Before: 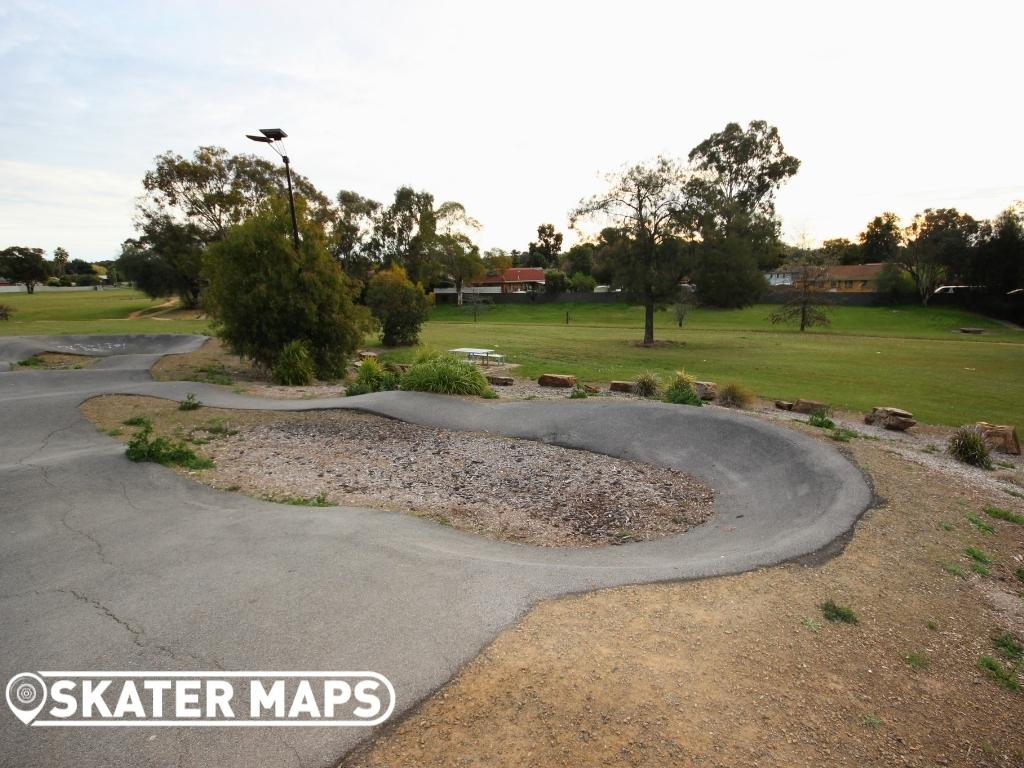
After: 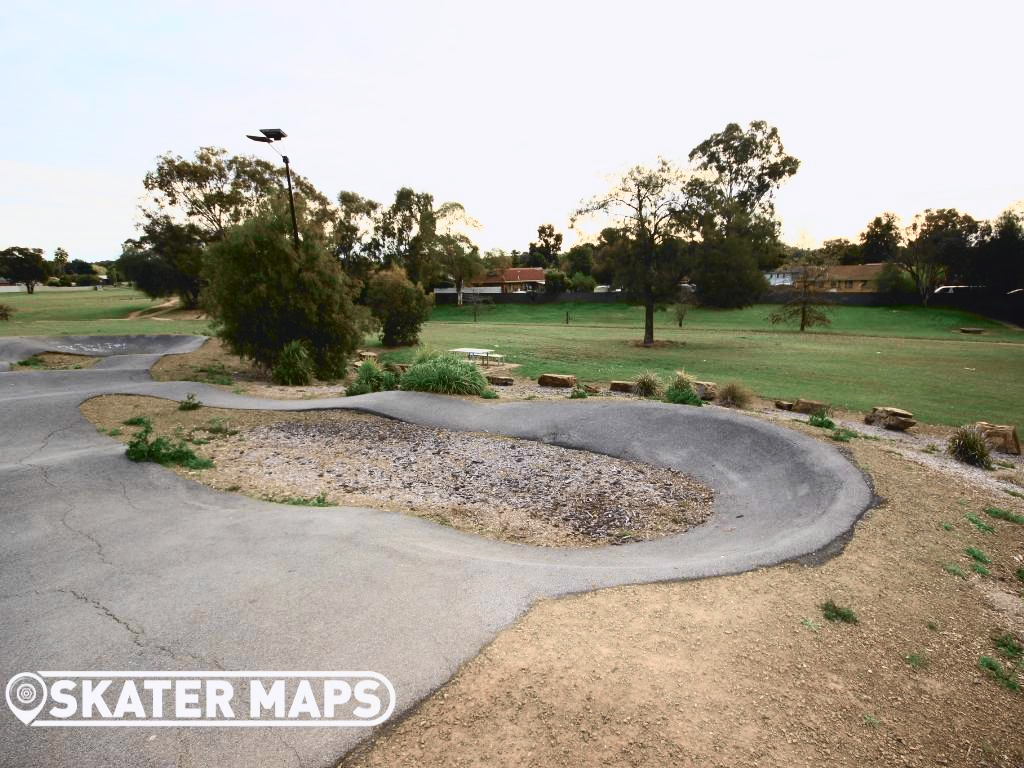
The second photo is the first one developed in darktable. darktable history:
tone curve: curves: ch0 [(0, 0.039) (0.104, 0.094) (0.285, 0.301) (0.673, 0.796) (0.845, 0.932) (0.994, 0.971)]; ch1 [(0, 0) (0.356, 0.385) (0.424, 0.405) (0.498, 0.502) (0.586, 0.57) (0.657, 0.642) (1, 1)]; ch2 [(0, 0) (0.424, 0.438) (0.46, 0.453) (0.515, 0.505) (0.557, 0.57) (0.612, 0.583) (0.722, 0.67) (1, 1)], color space Lab, independent channels, preserve colors none
